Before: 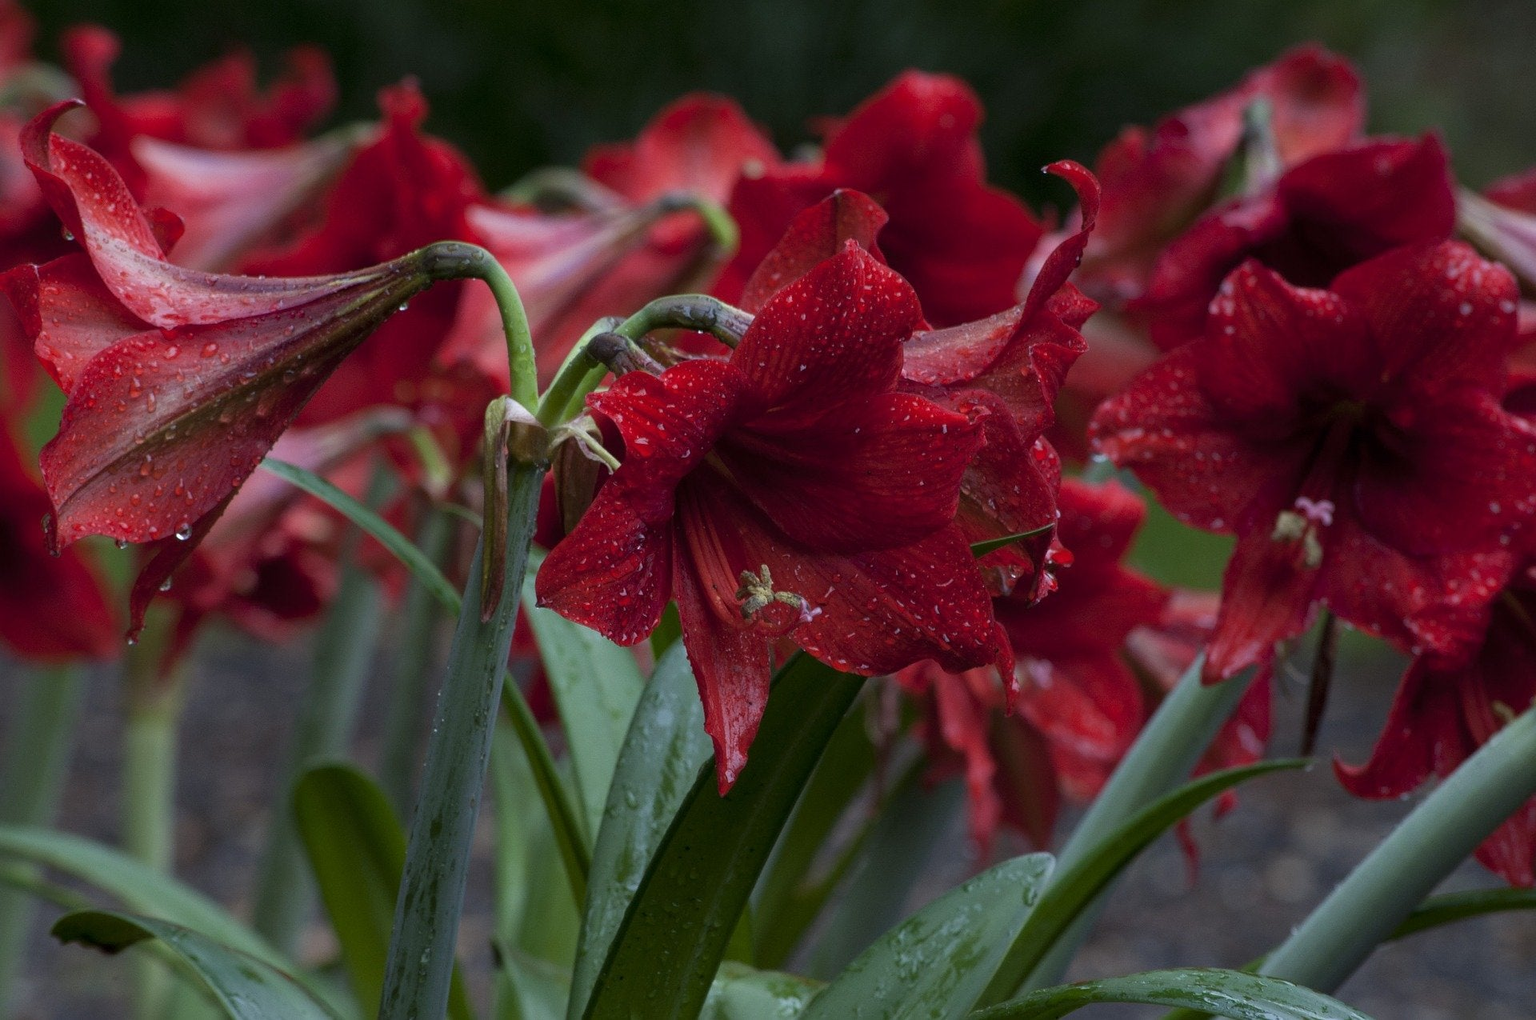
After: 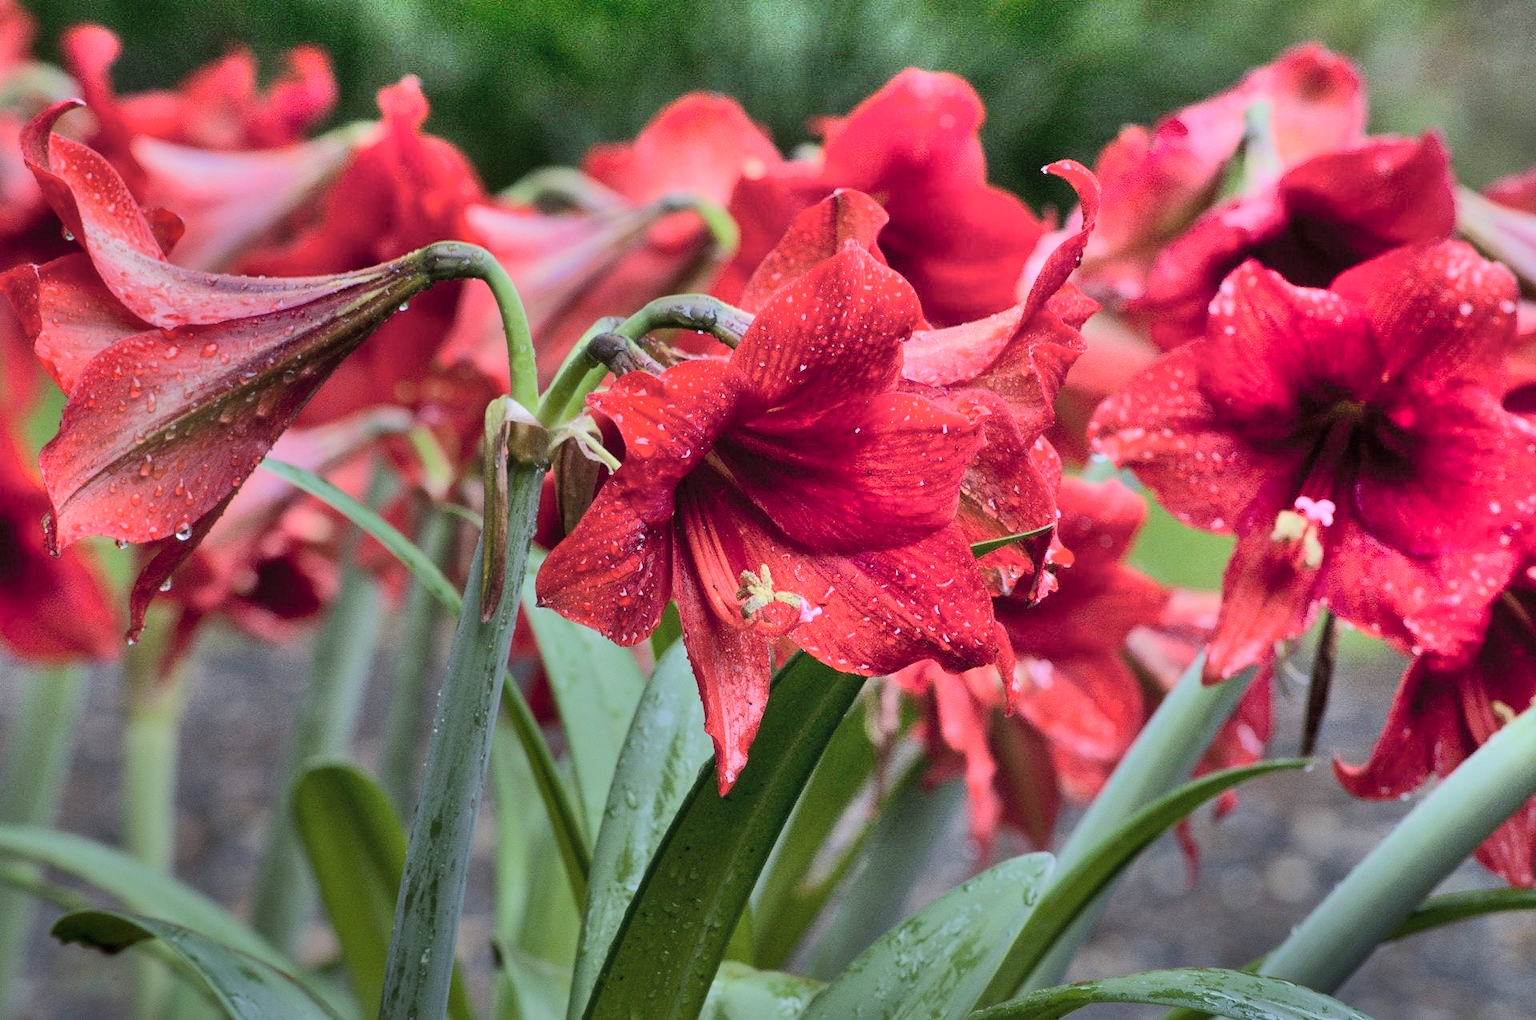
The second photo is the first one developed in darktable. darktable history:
shadows and highlights: radius 123.56, shadows 99.28, white point adjustment -2.88, highlights -98.25, soften with gaussian
